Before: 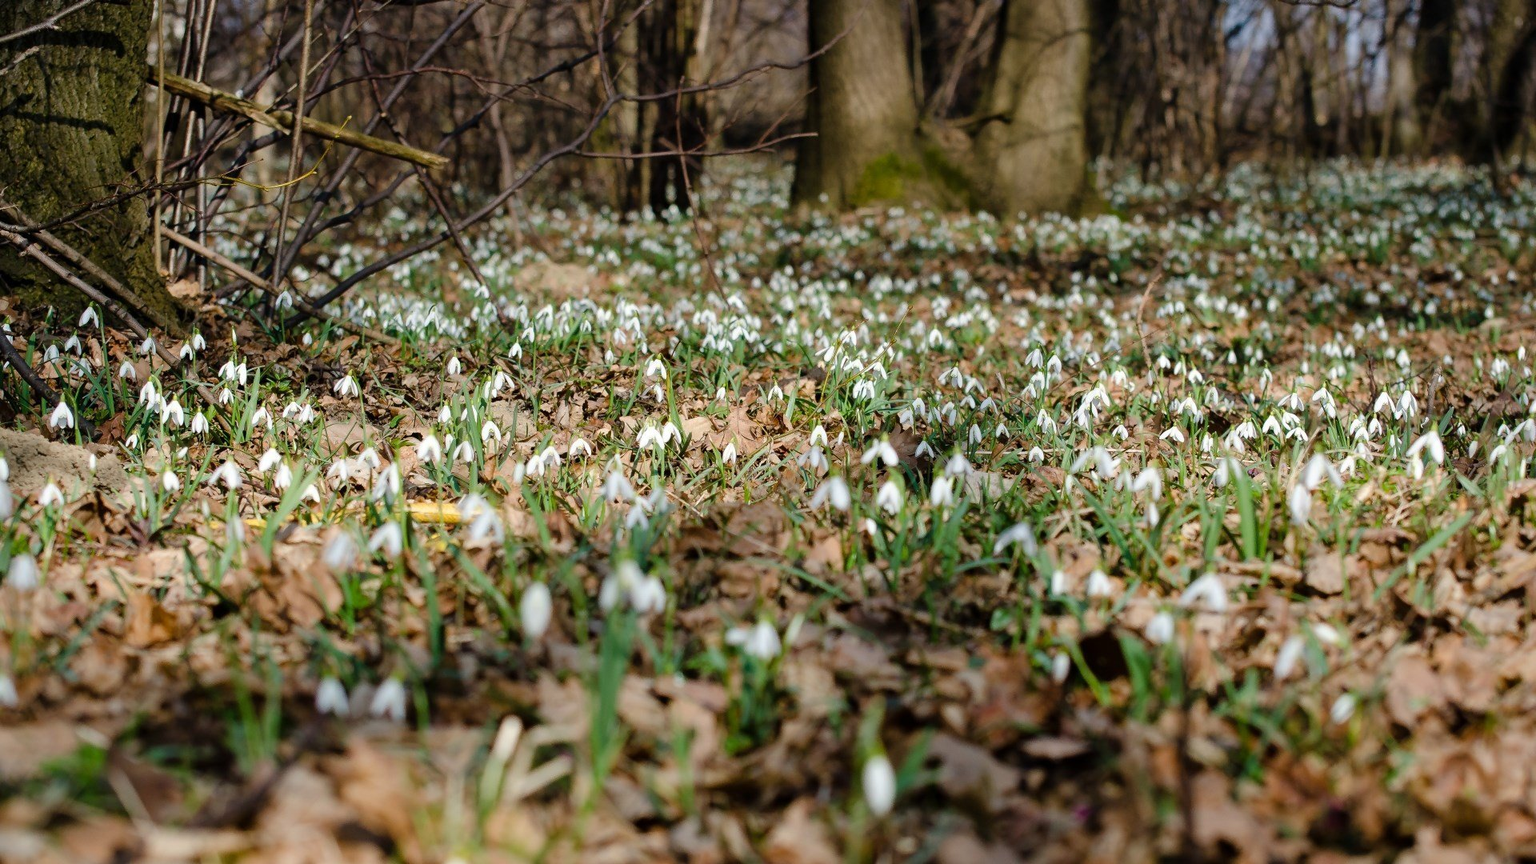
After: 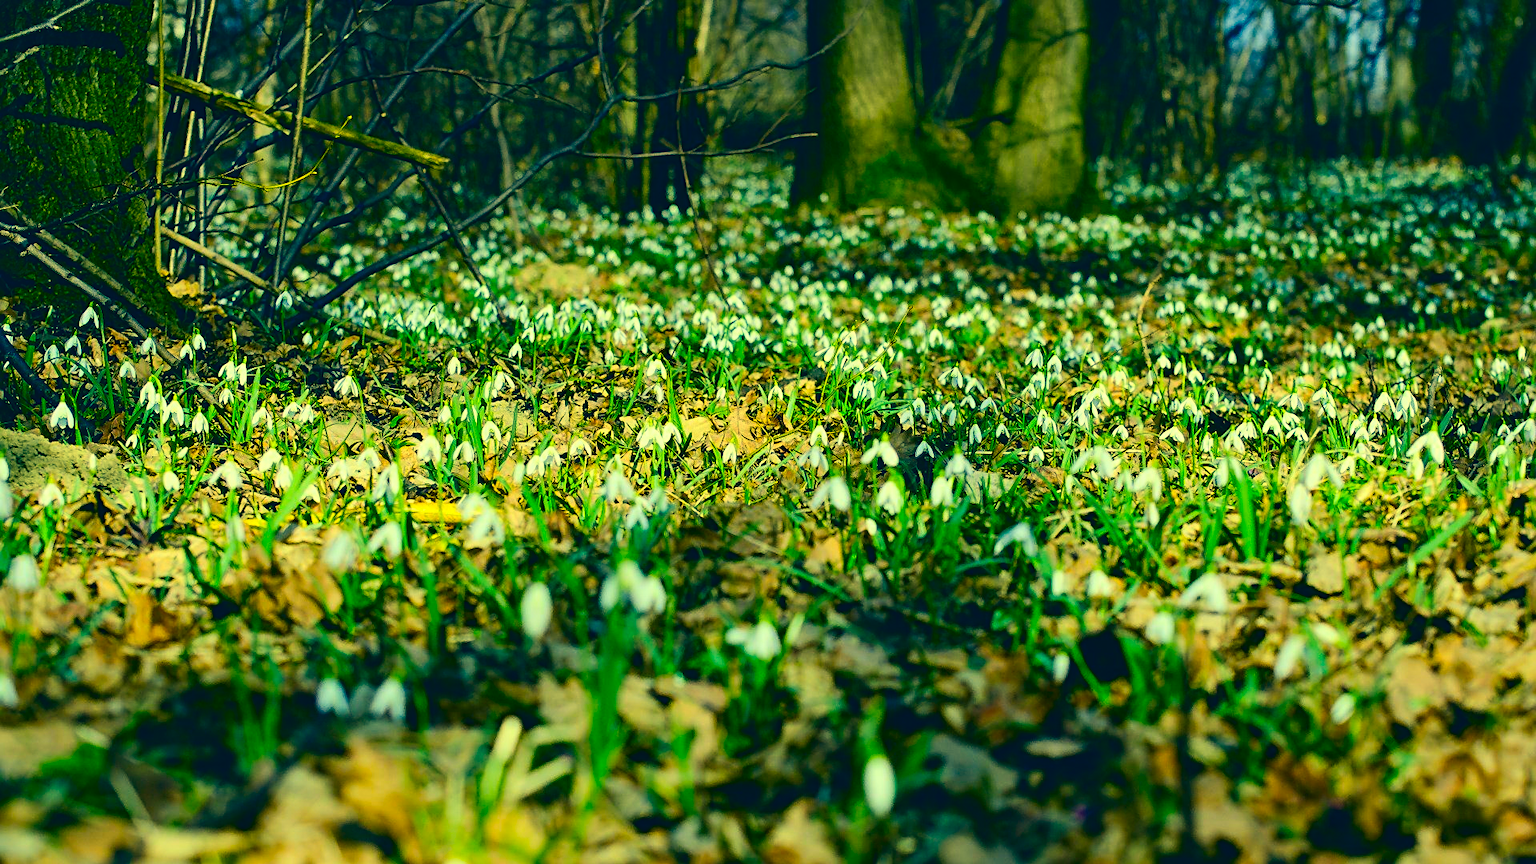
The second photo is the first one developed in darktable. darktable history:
sharpen: on, module defaults
contrast brightness saturation: contrast 0.256, brightness 0.015, saturation 0.886
color correction: highlights a* -15.42, highlights b* 39.63, shadows a* -39.52, shadows b* -26.9
